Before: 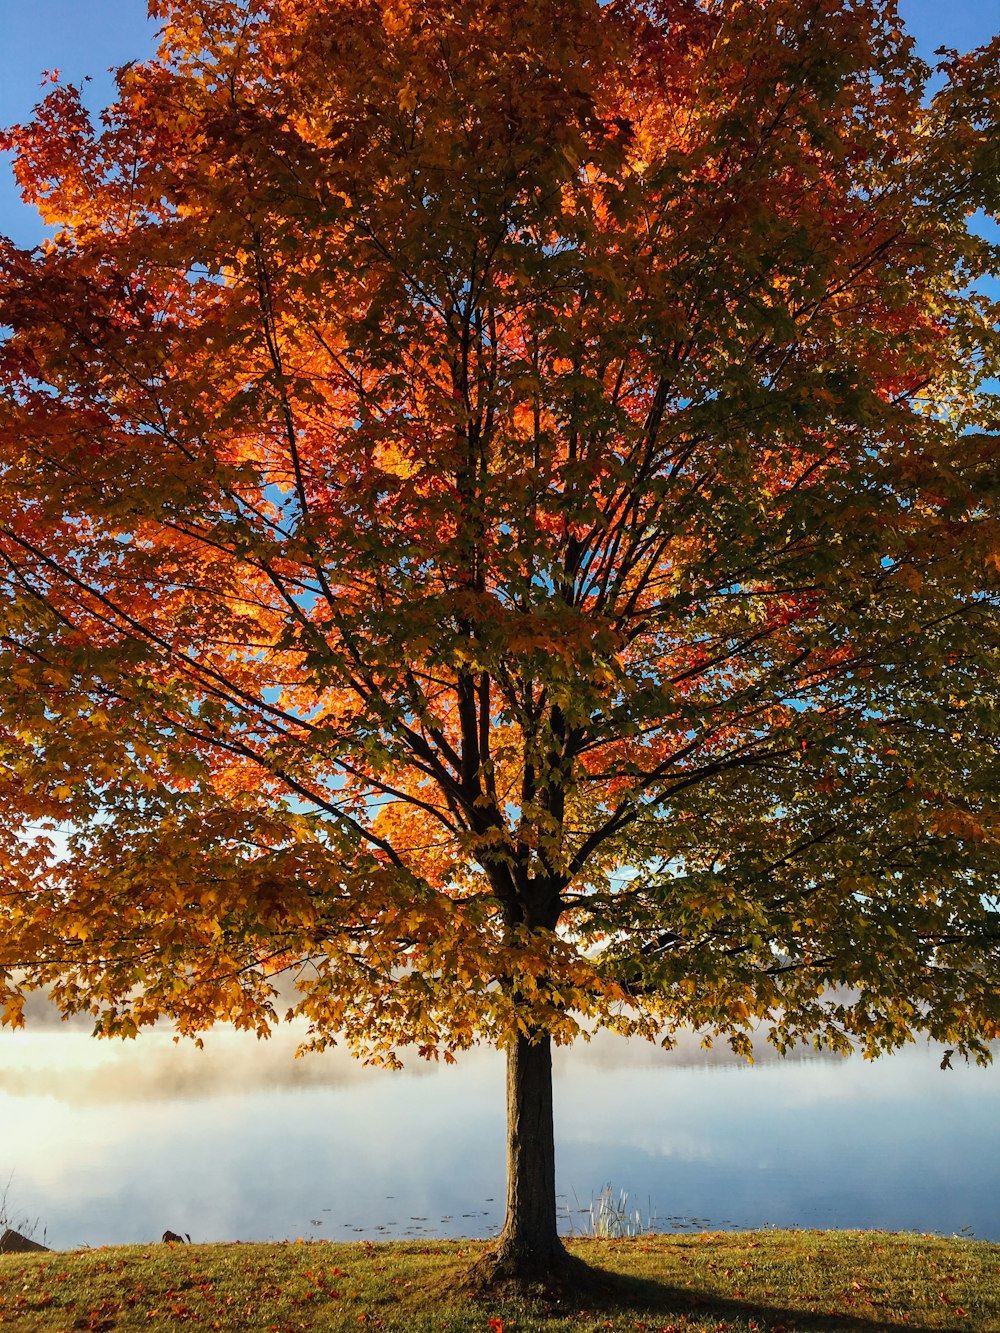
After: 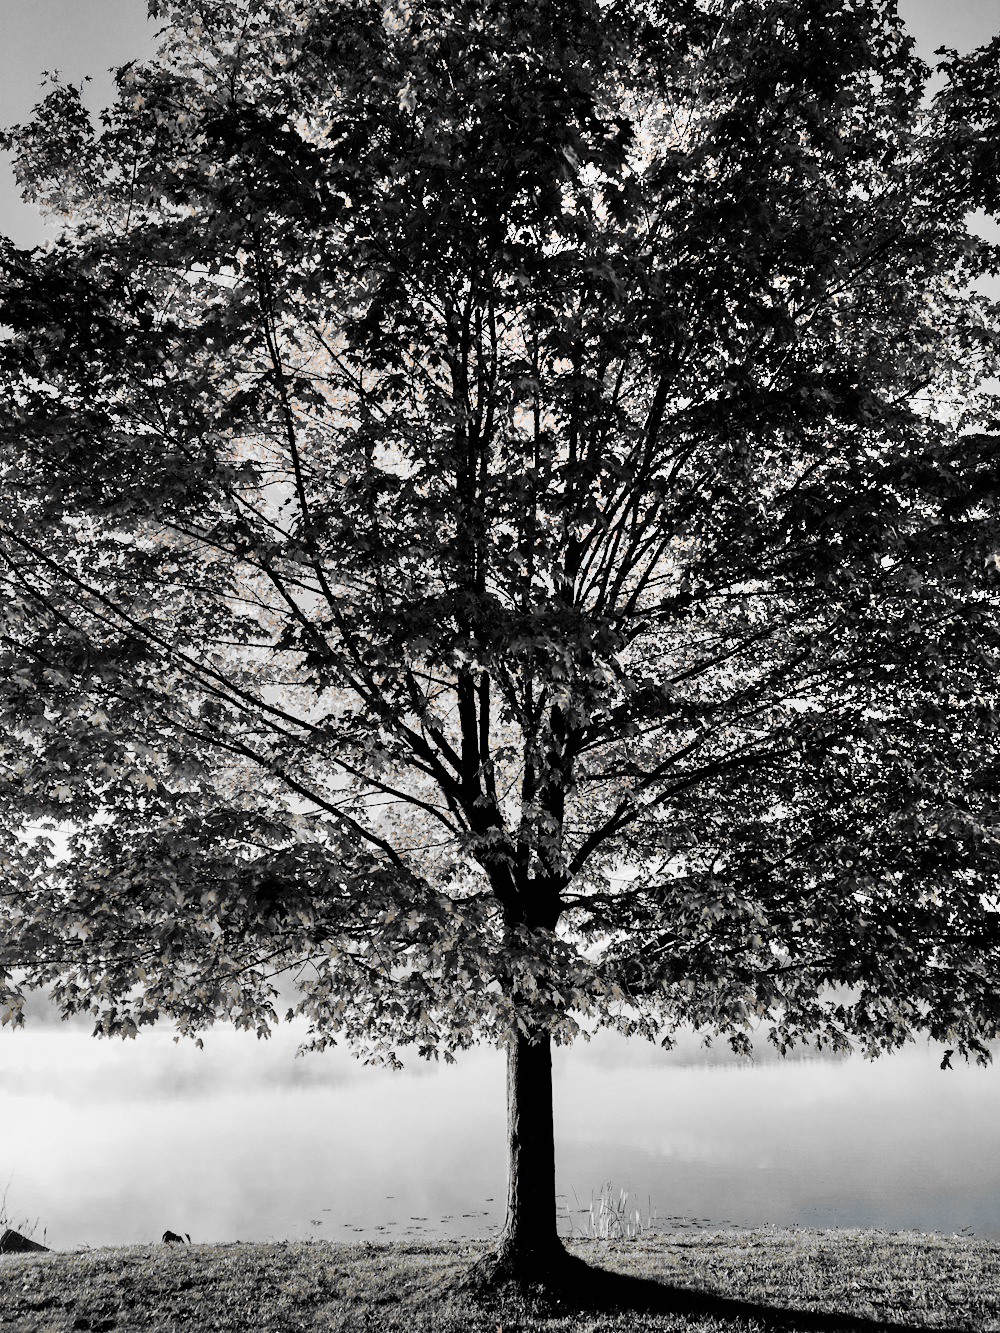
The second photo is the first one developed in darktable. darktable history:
velvia: strength 22.08%
shadows and highlights: radius 111.91, shadows 51.63, white point adjustment 8.98, highlights -3.61, soften with gaussian
filmic rgb: black relative exposure -5.05 EV, white relative exposure 3.5 EV, hardness 3.16, contrast 1.183, highlights saturation mix -48.71%, add noise in highlights 0, preserve chrominance no, color science v3 (2019), use custom middle-gray values true, contrast in highlights soft
